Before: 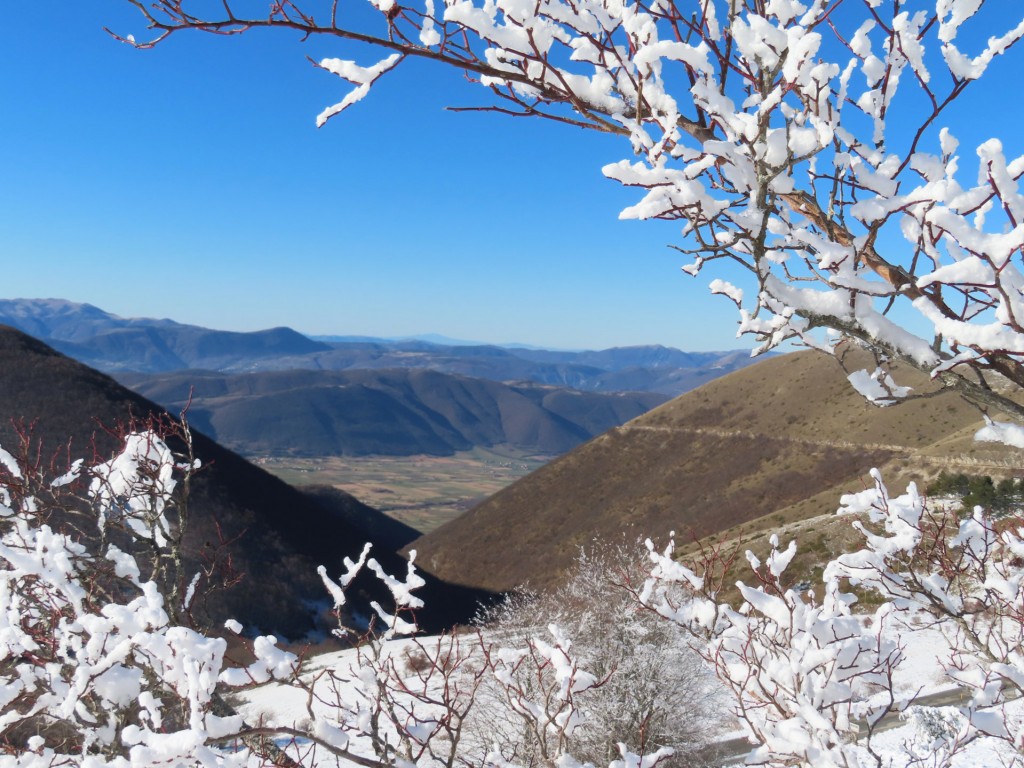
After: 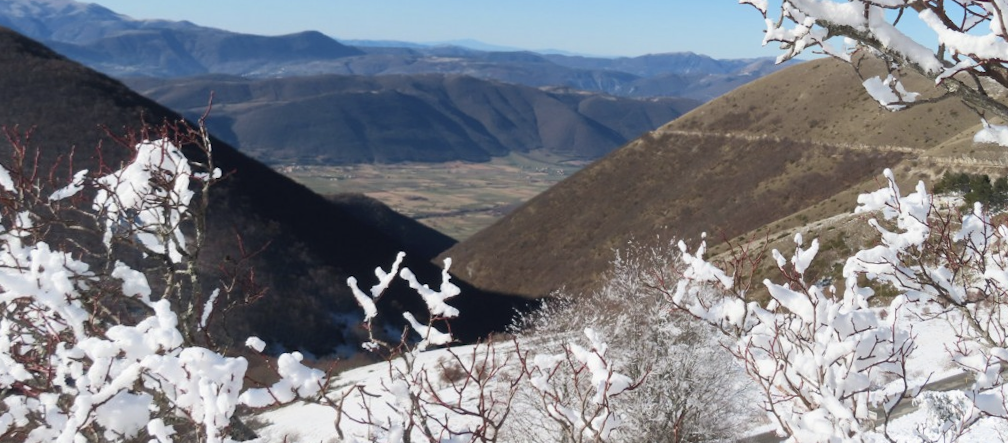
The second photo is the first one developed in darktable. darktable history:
rotate and perspective: rotation -0.013°, lens shift (vertical) -0.027, lens shift (horizontal) 0.178, crop left 0.016, crop right 0.989, crop top 0.082, crop bottom 0.918
crop and rotate: top 36.435%
contrast brightness saturation: contrast 0.11, saturation -0.17
shadows and highlights: shadows 25, highlights -25
